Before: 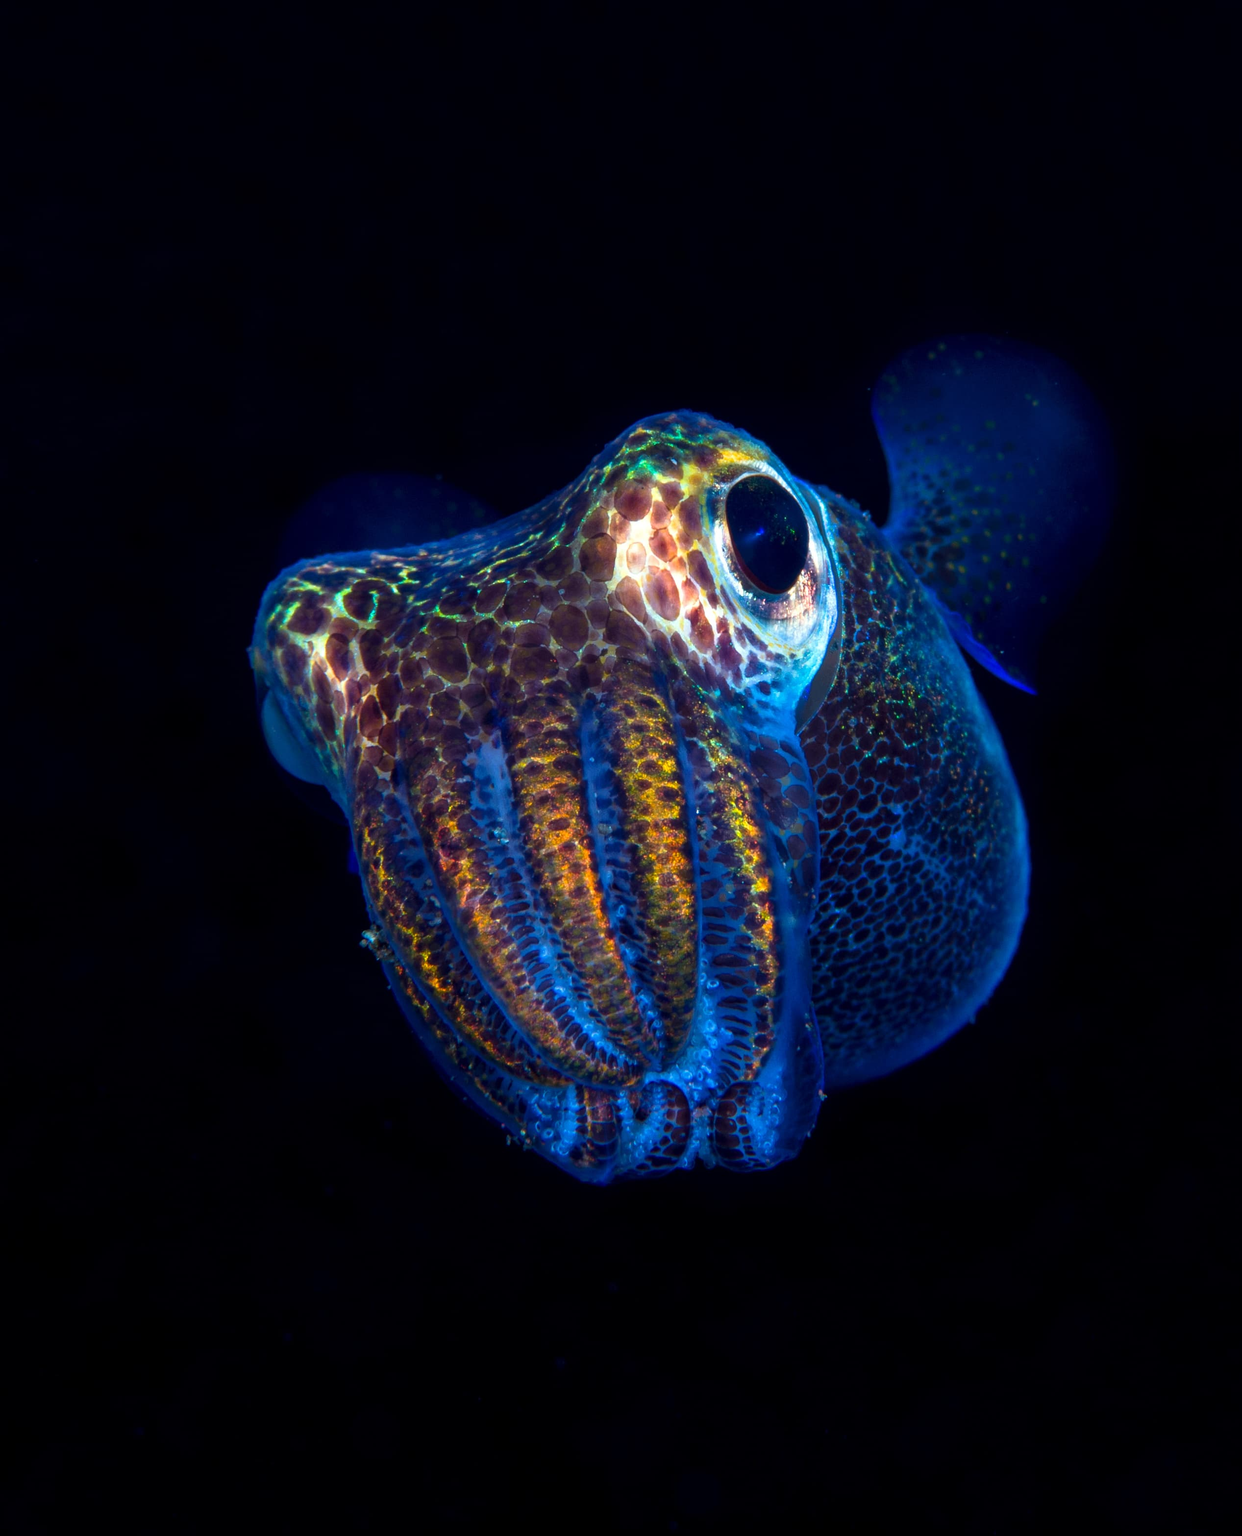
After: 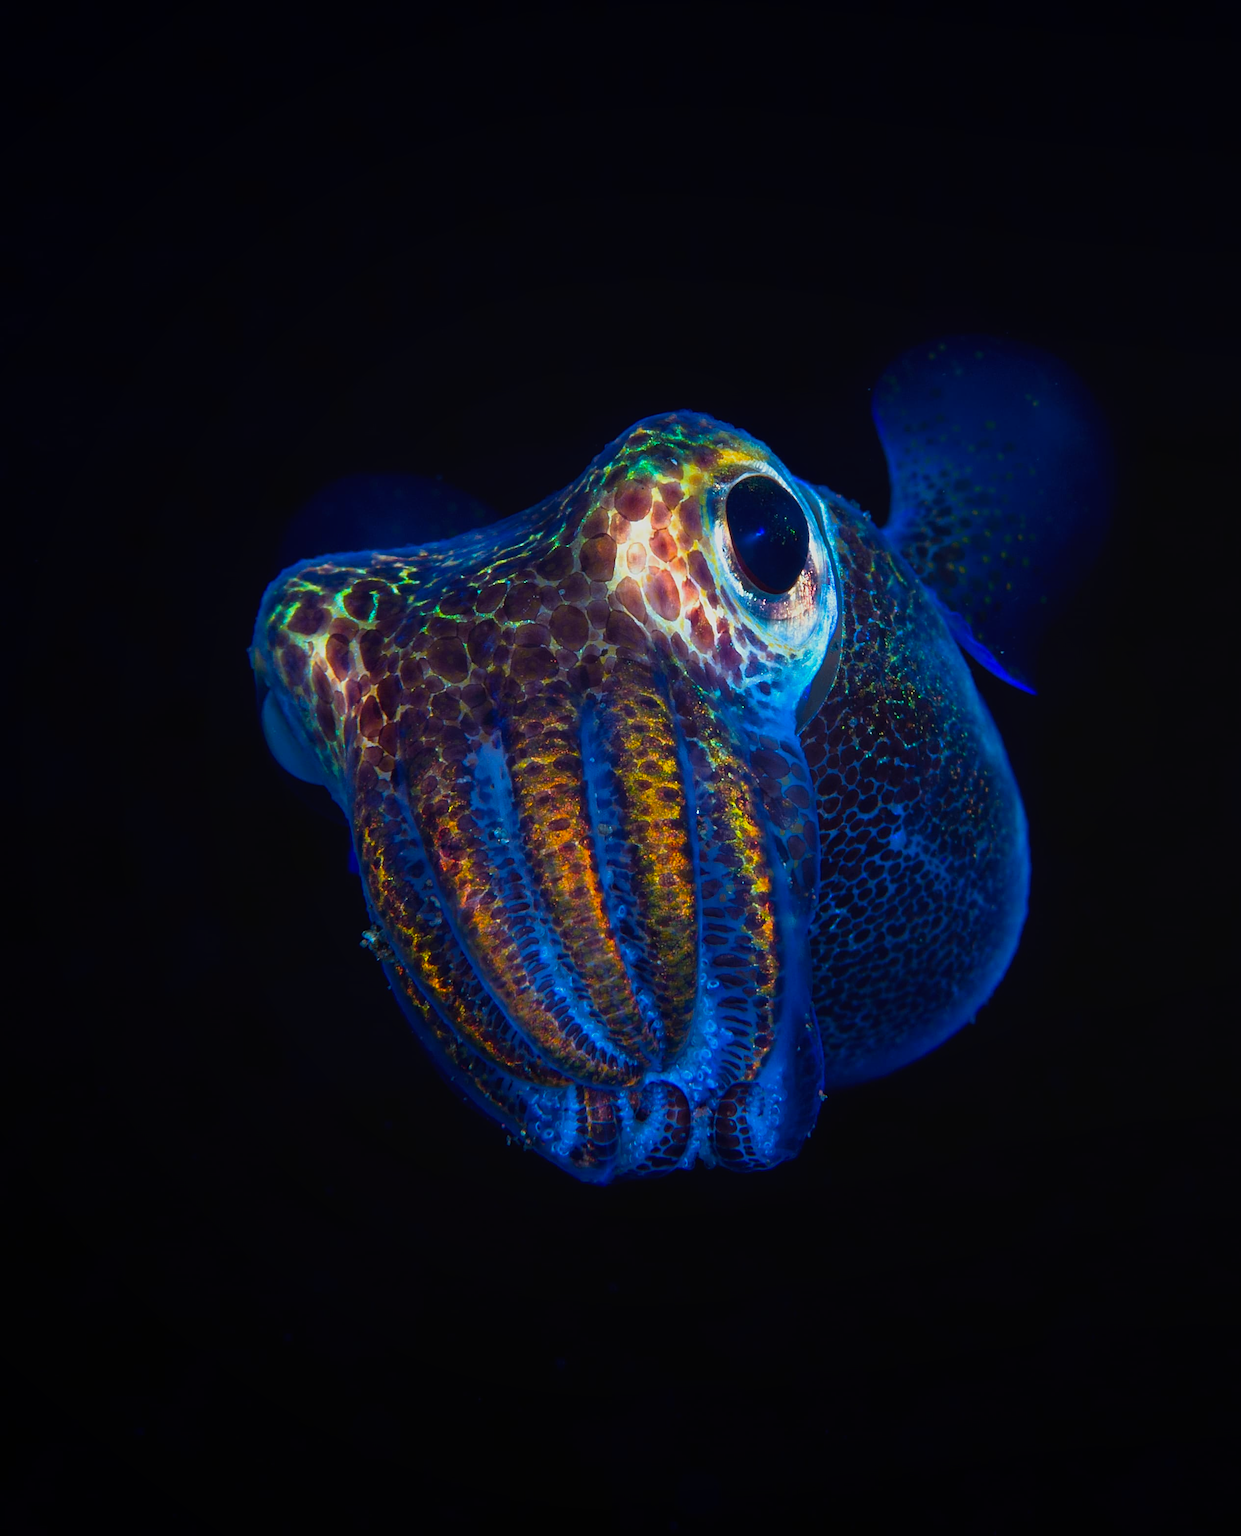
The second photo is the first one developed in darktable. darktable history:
tone equalizer: -8 EV -0.436 EV, -7 EV -0.373 EV, -6 EV -0.35 EV, -5 EV -0.245 EV, -3 EV 0.234 EV, -2 EV 0.335 EV, -1 EV 0.365 EV, +0 EV 0.422 EV
sharpen: amount 0.583
local contrast: detail 70%
